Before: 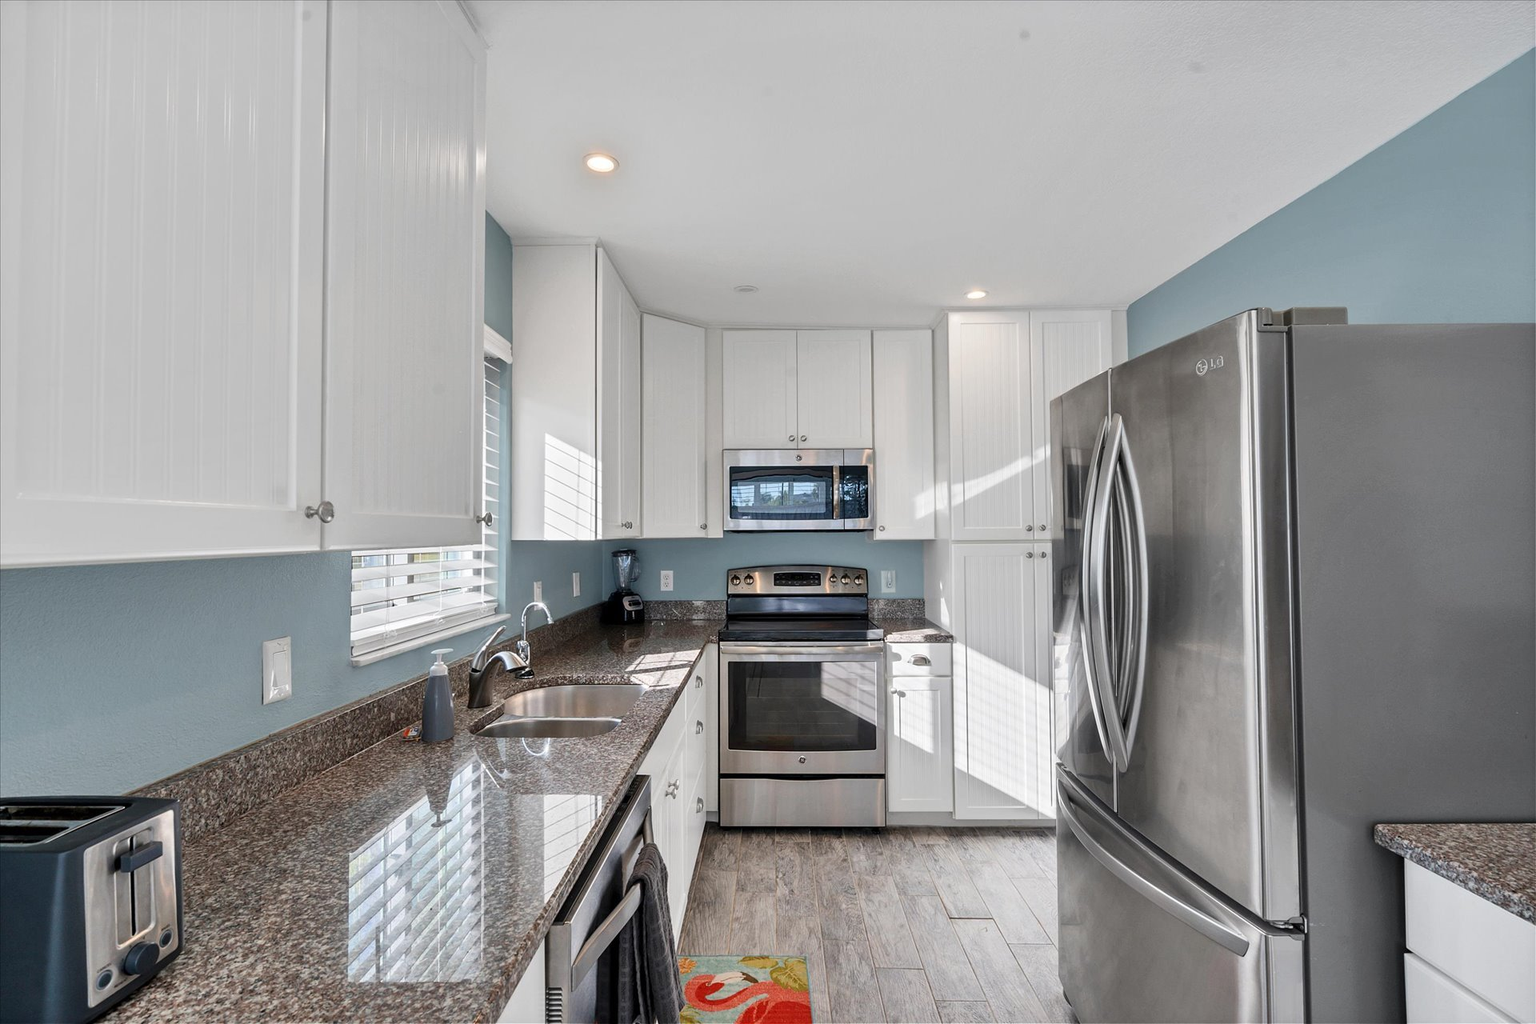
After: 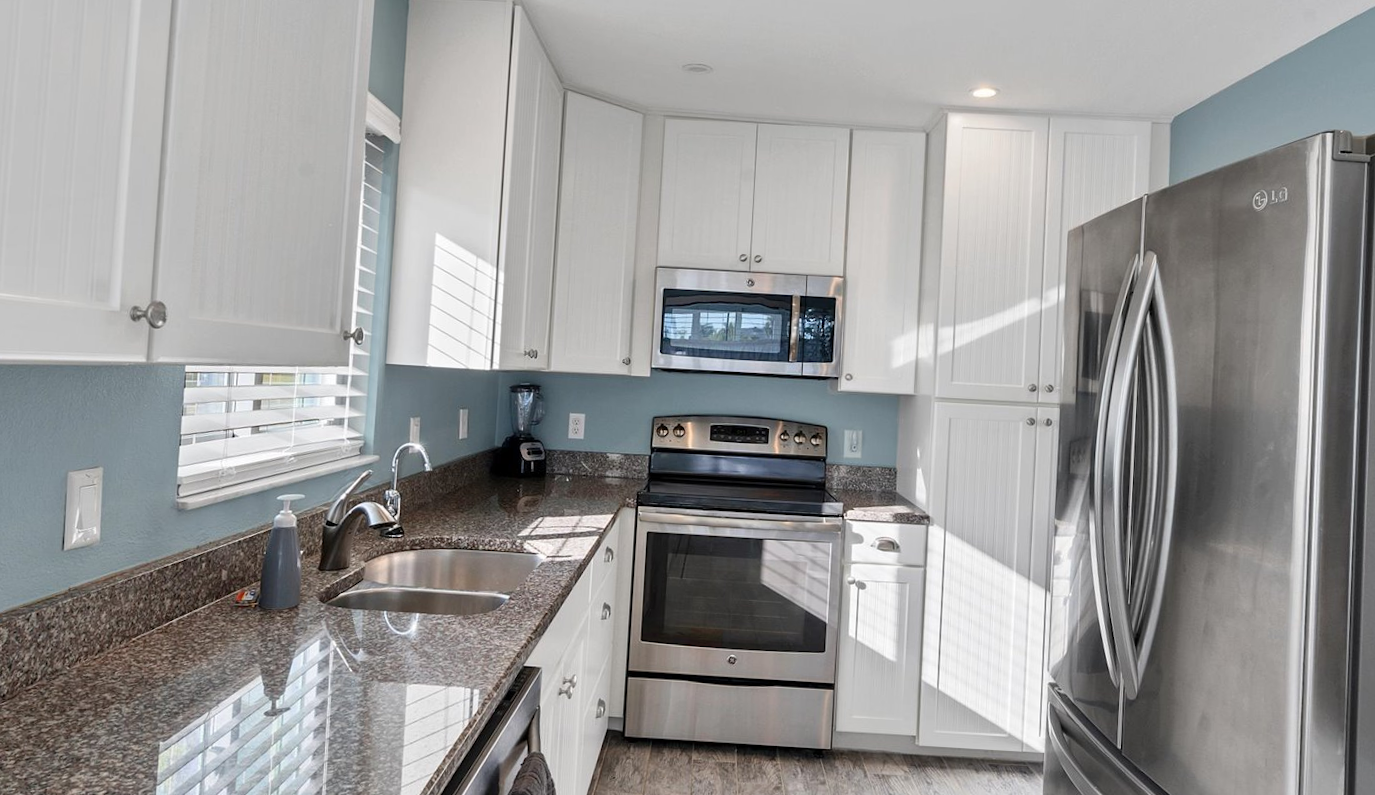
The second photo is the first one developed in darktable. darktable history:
crop and rotate: angle -3.46°, left 9.893%, top 20.447%, right 12.123%, bottom 11.864%
